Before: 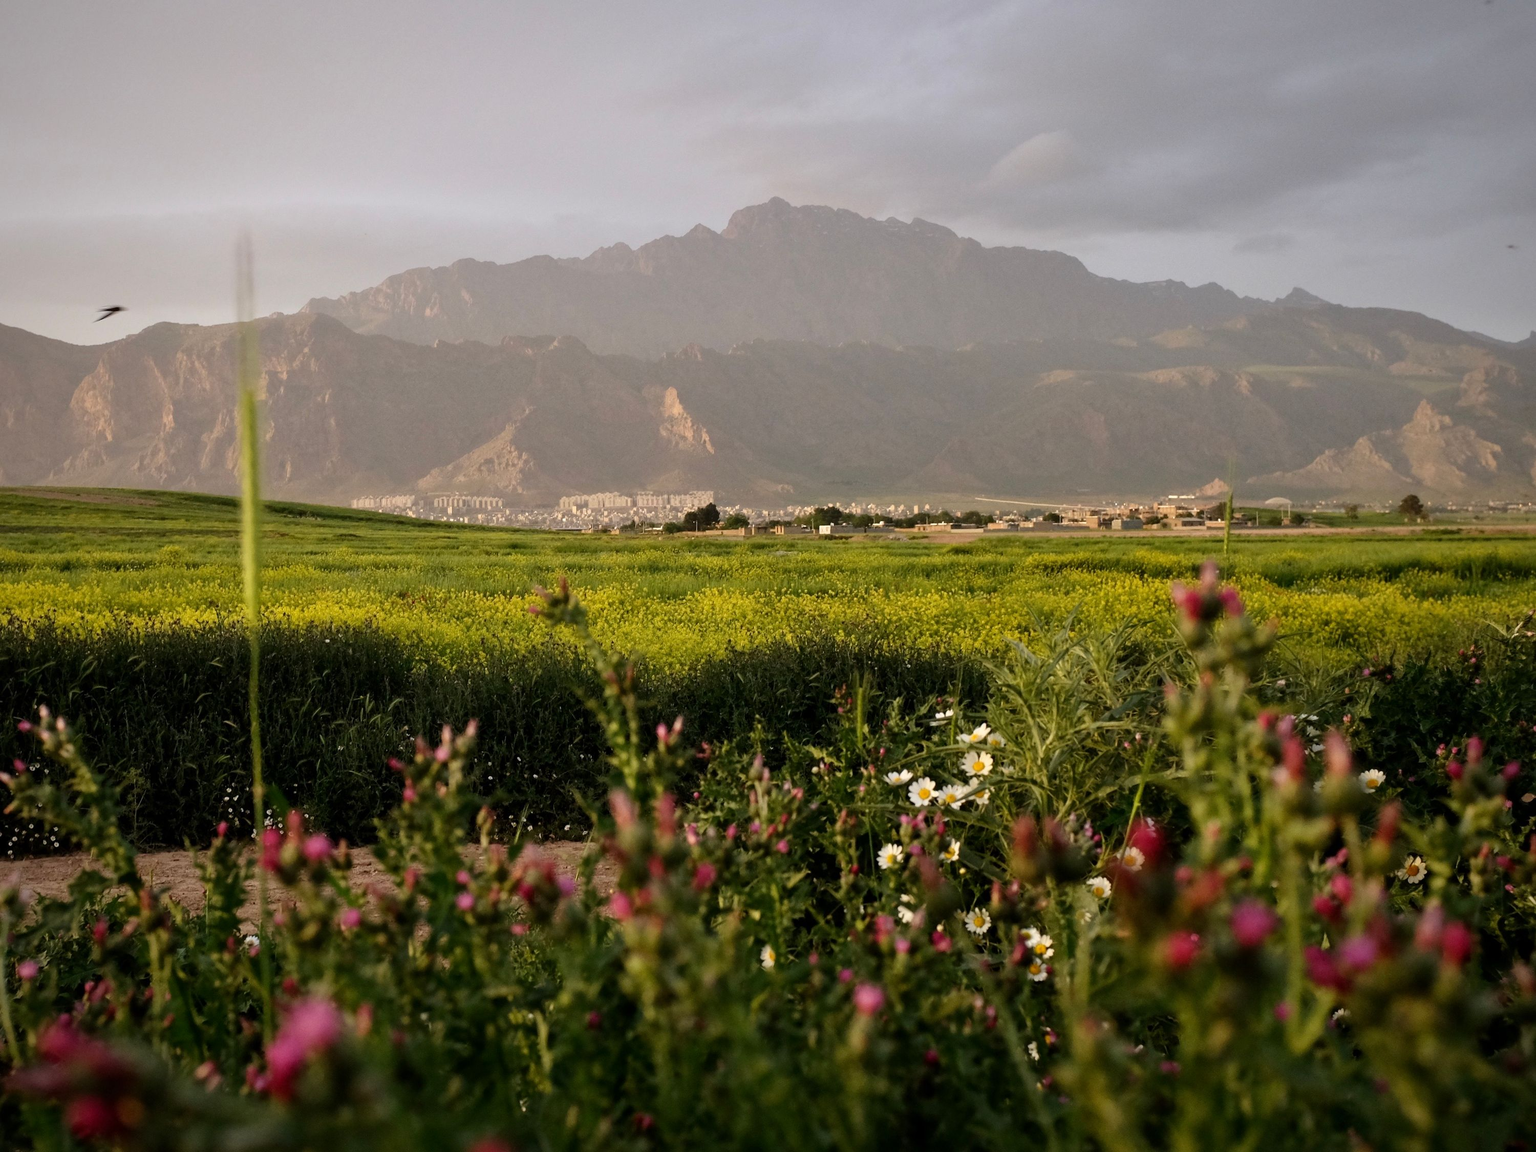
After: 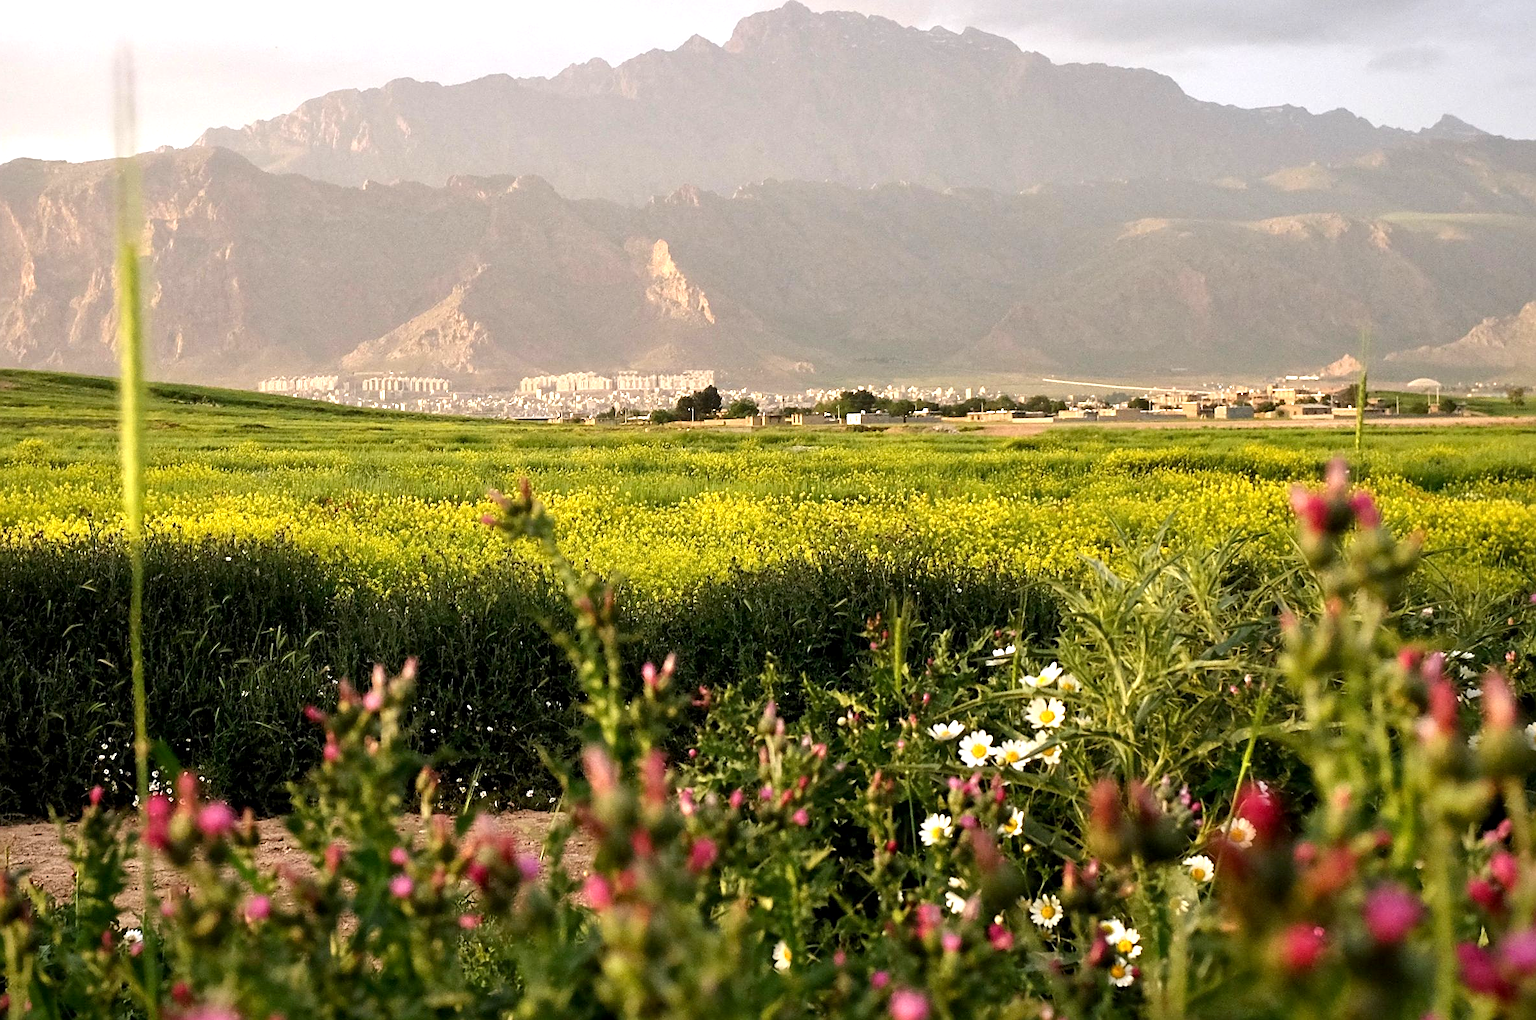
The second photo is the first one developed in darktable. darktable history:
exposure: black level correction 0.001, exposure 0.957 EV, compensate highlight preservation false
sharpen: on, module defaults
crop: left 9.53%, top 17.079%, right 10.913%, bottom 12.394%
